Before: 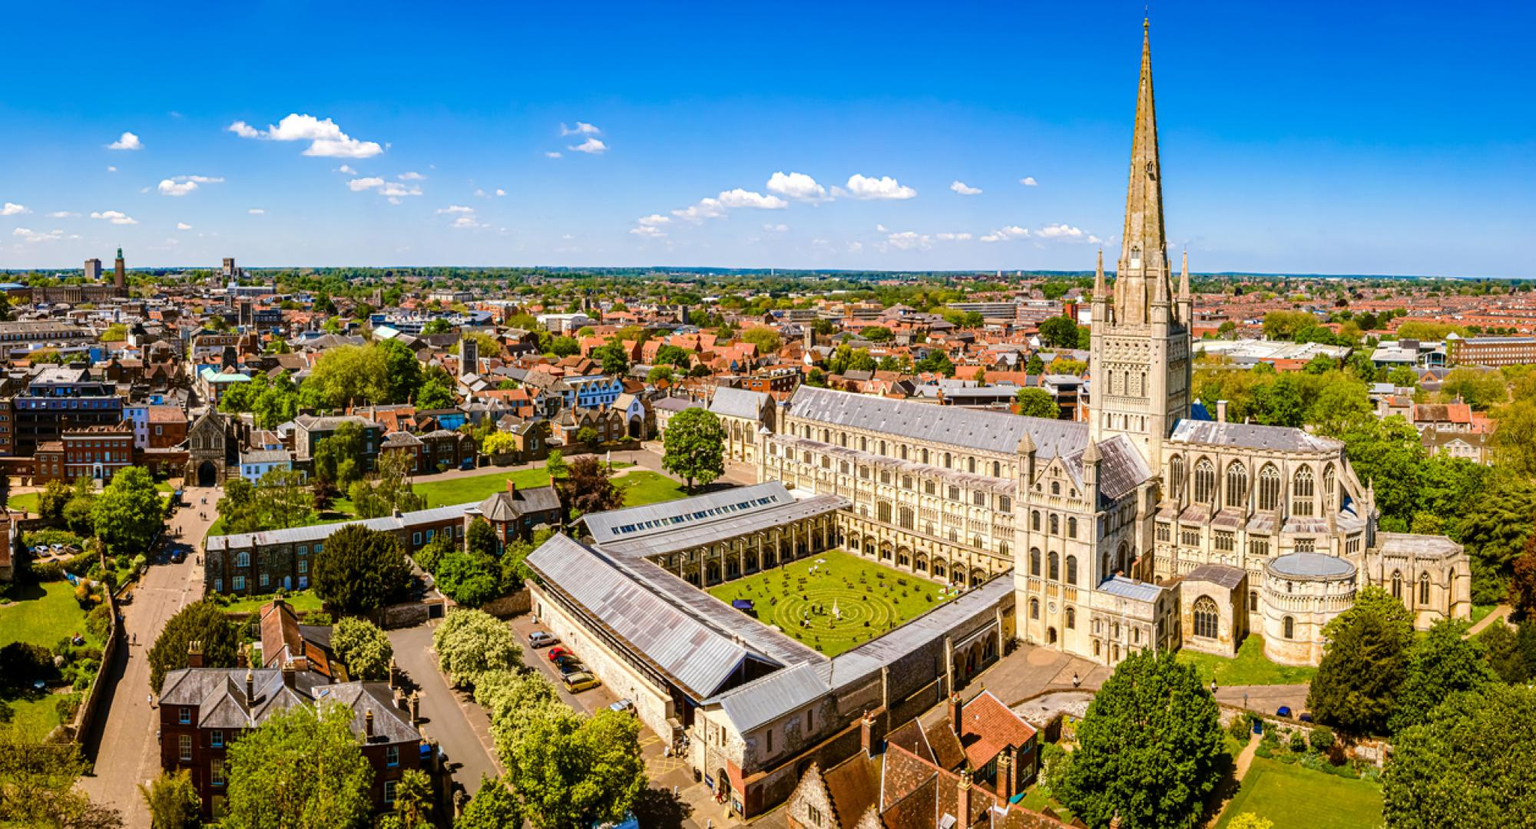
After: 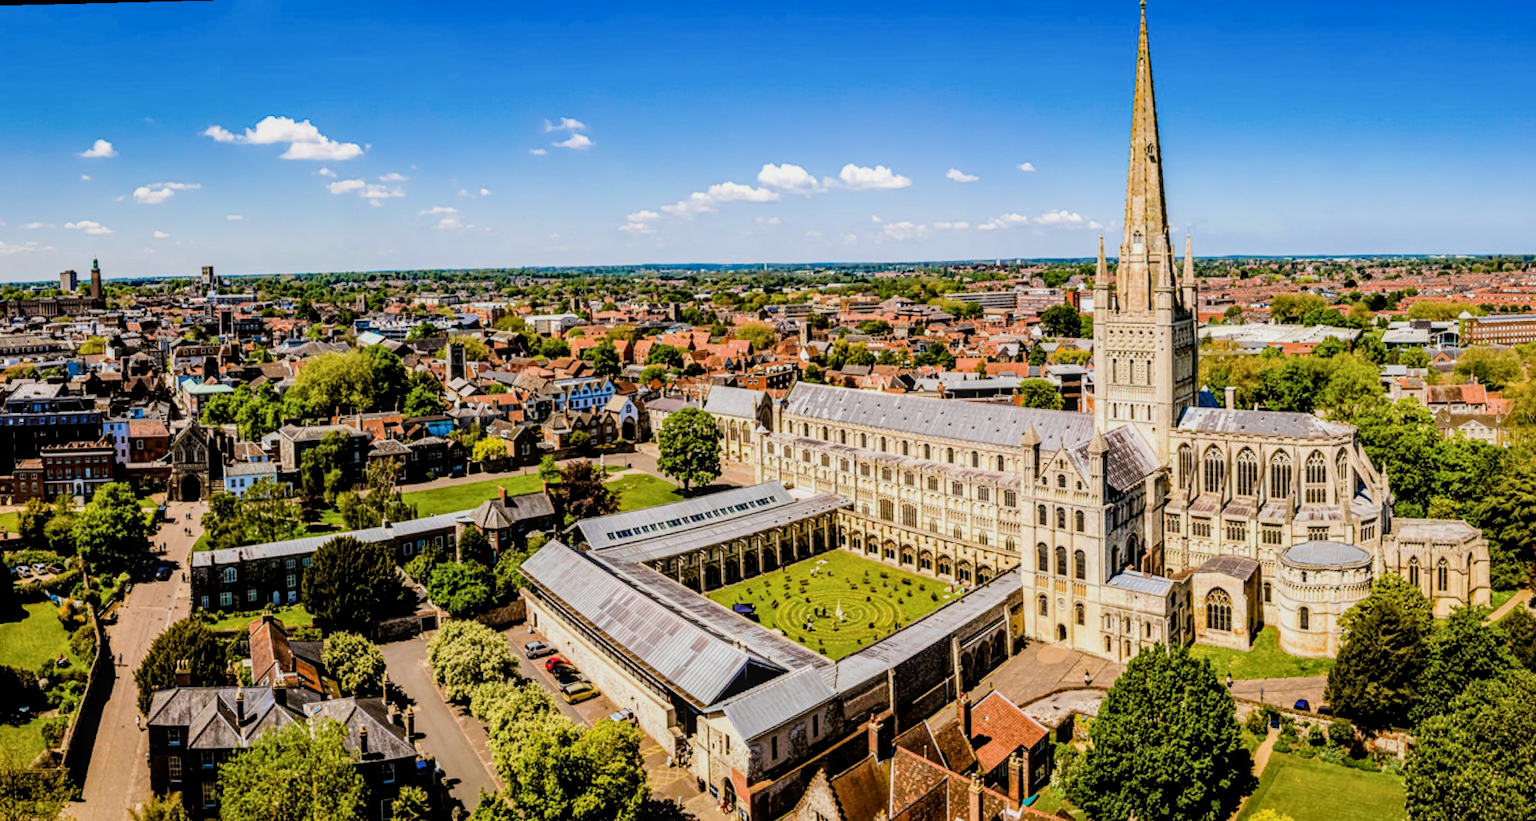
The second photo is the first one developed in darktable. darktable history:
local contrast: on, module defaults
rotate and perspective: rotation -1.42°, crop left 0.016, crop right 0.984, crop top 0.035, crop bottom 0.965
filmic rgb: black relative exposure -5 EV, hardness 2.88, contrast 1.3
crop and rotate: left 0.614%, top 0.179%, bottom 0.309%
